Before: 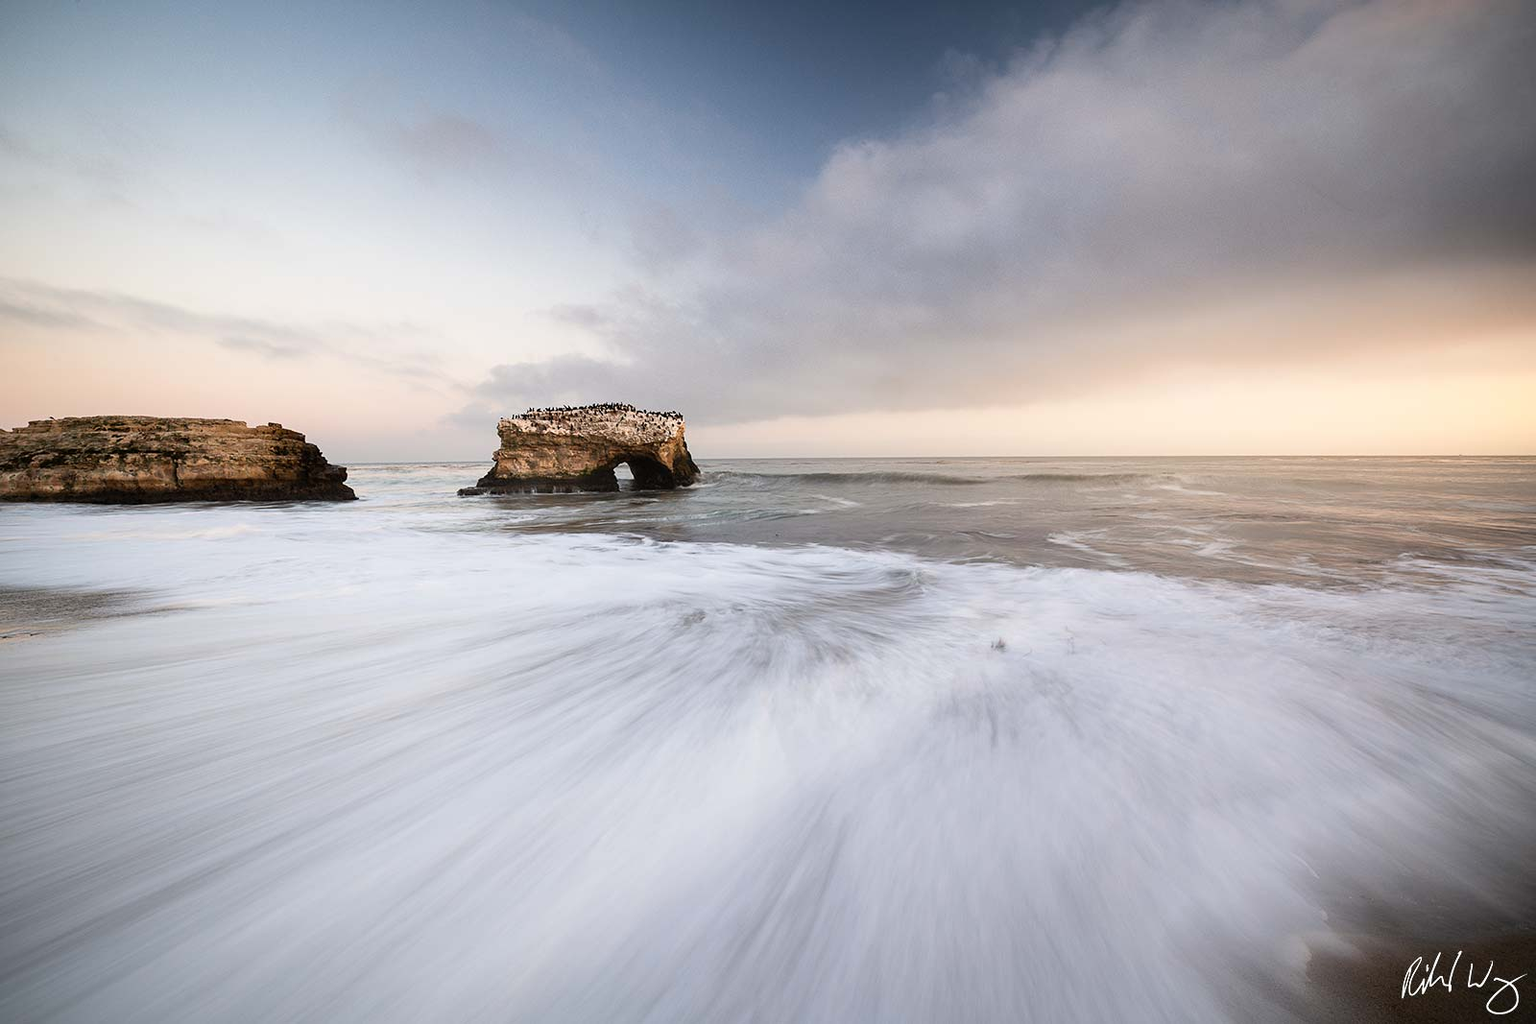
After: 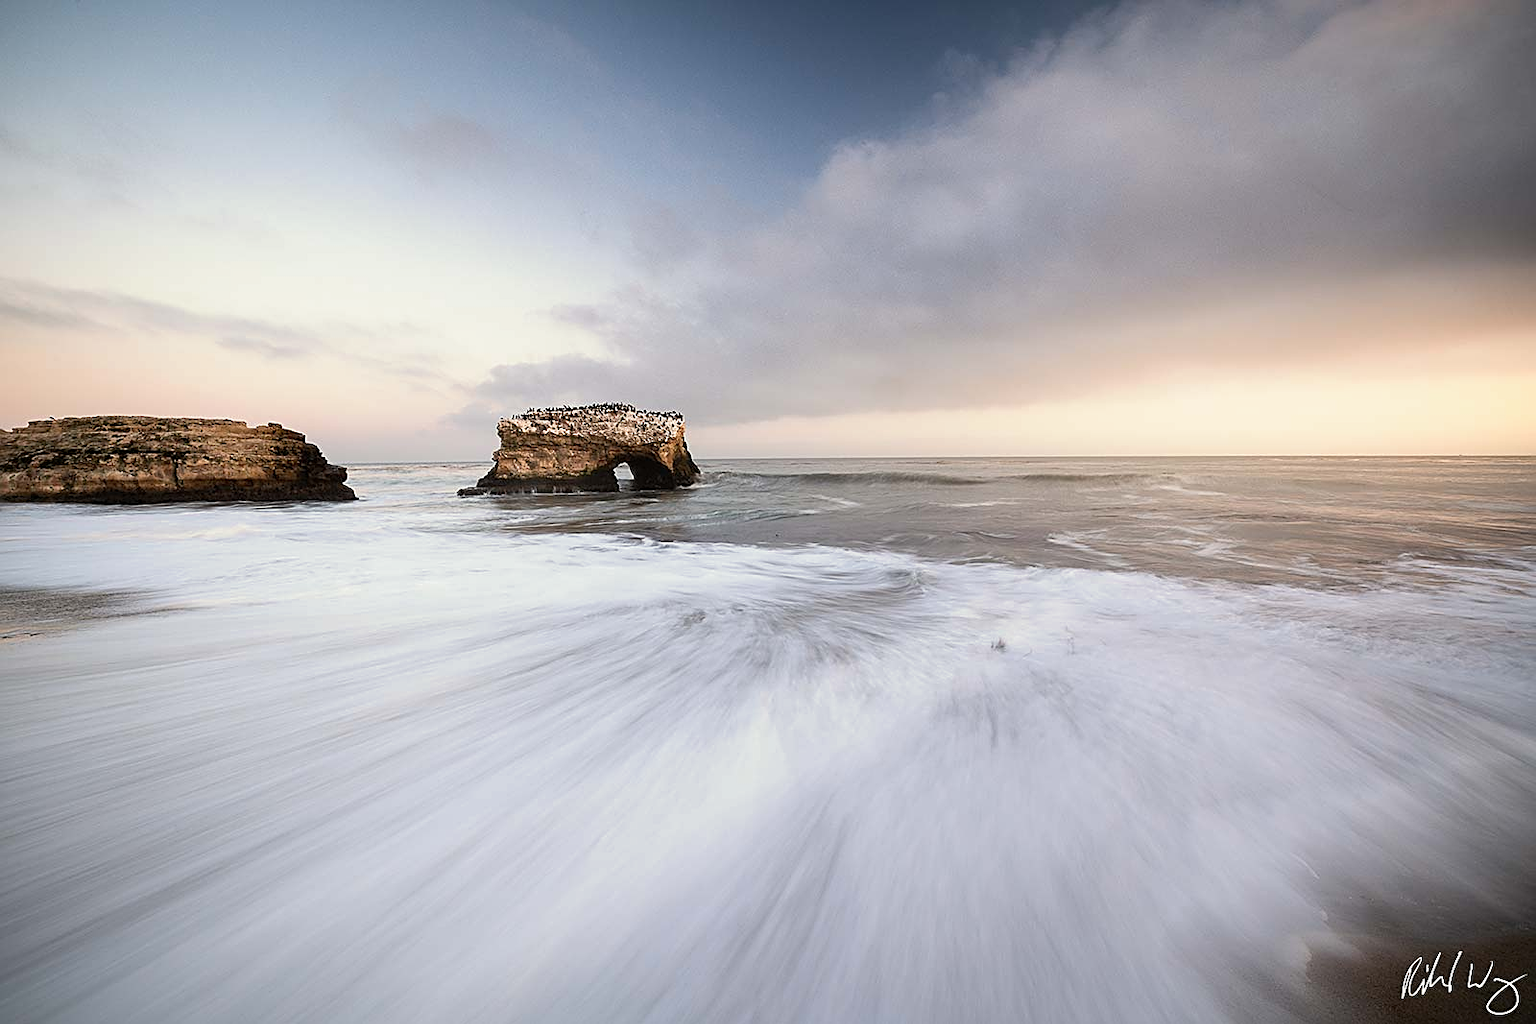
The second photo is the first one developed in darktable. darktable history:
sharpen: on, module defaults
split-toning: shadows › saturation 0.61, highlights › saturation 0.58, balance -28.74, compress 87.36%
